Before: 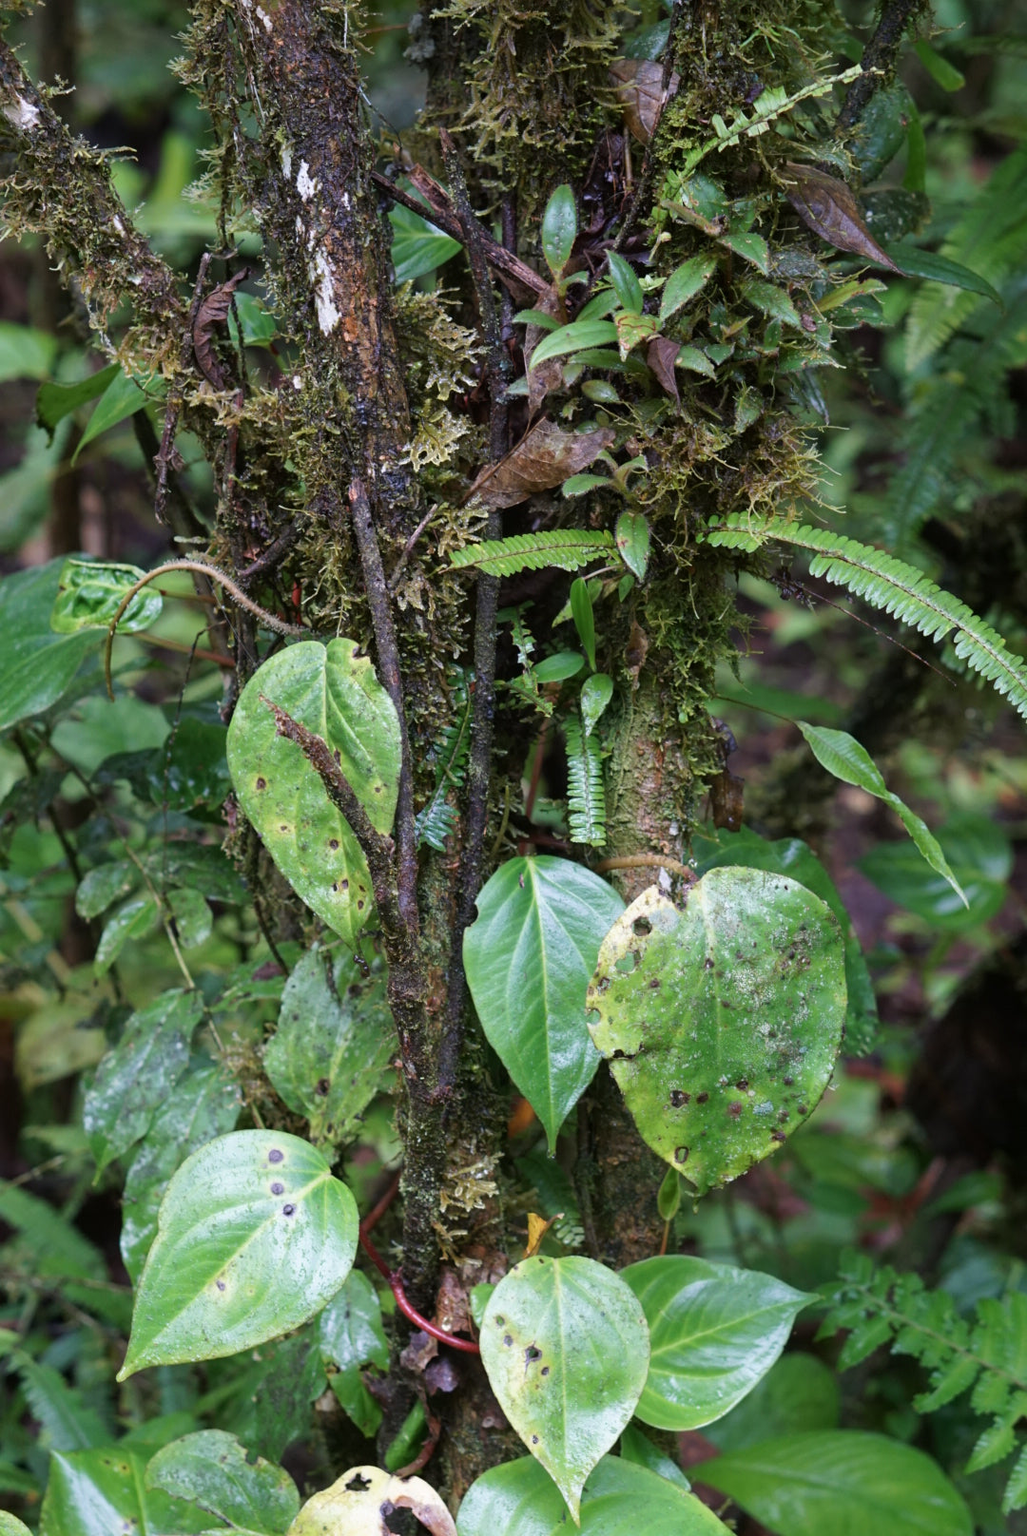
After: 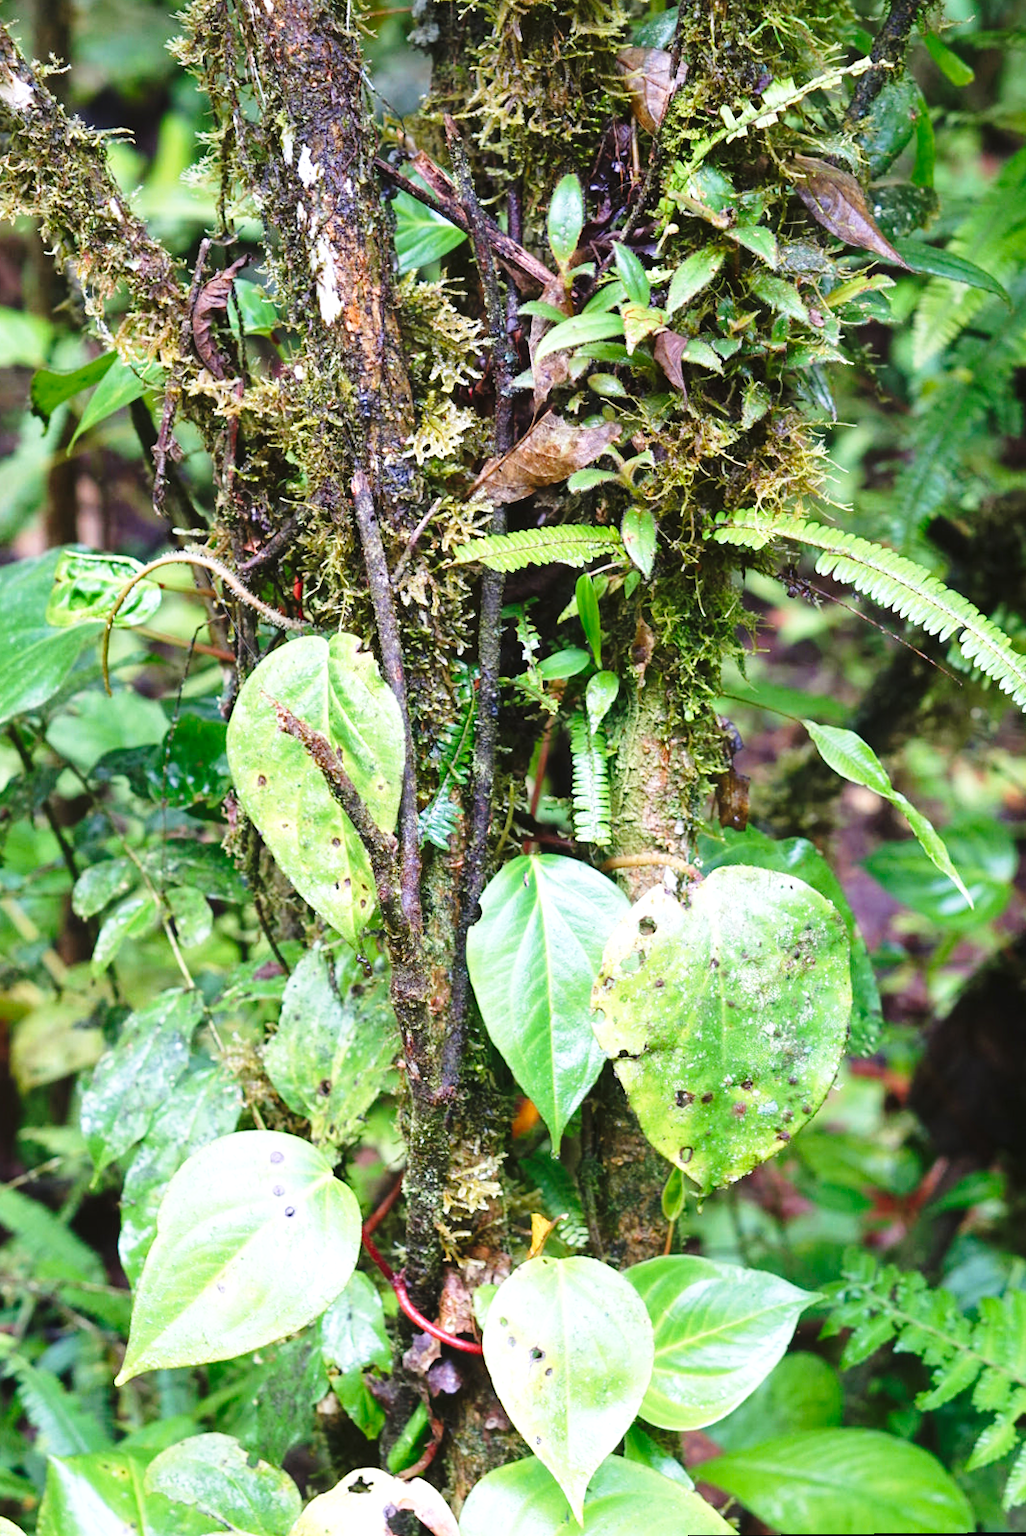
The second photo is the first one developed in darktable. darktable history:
base curve: curves: ch0 [(0, 0) (0.028, 0.03) (0.121, 0.232) (0.46, 0.748) (0.859, 0.968) (1, 1)], preserve colors none
exposure: black level correction -0.002, exposure 0.708 EV, compensate exposure bias true, compensate highlight preservation false
contrast brightness saturation: contrast 0.04, saturation 0.16
rotate and perspective: rotation 0.174°, lens shift (vertical) 0.013, lens shift (horizontal) 0.019, shear 0.001, automatic cropping original format, crop left 0.007, crop right 0.991, crop top 0.016, crop bottom 0.997
